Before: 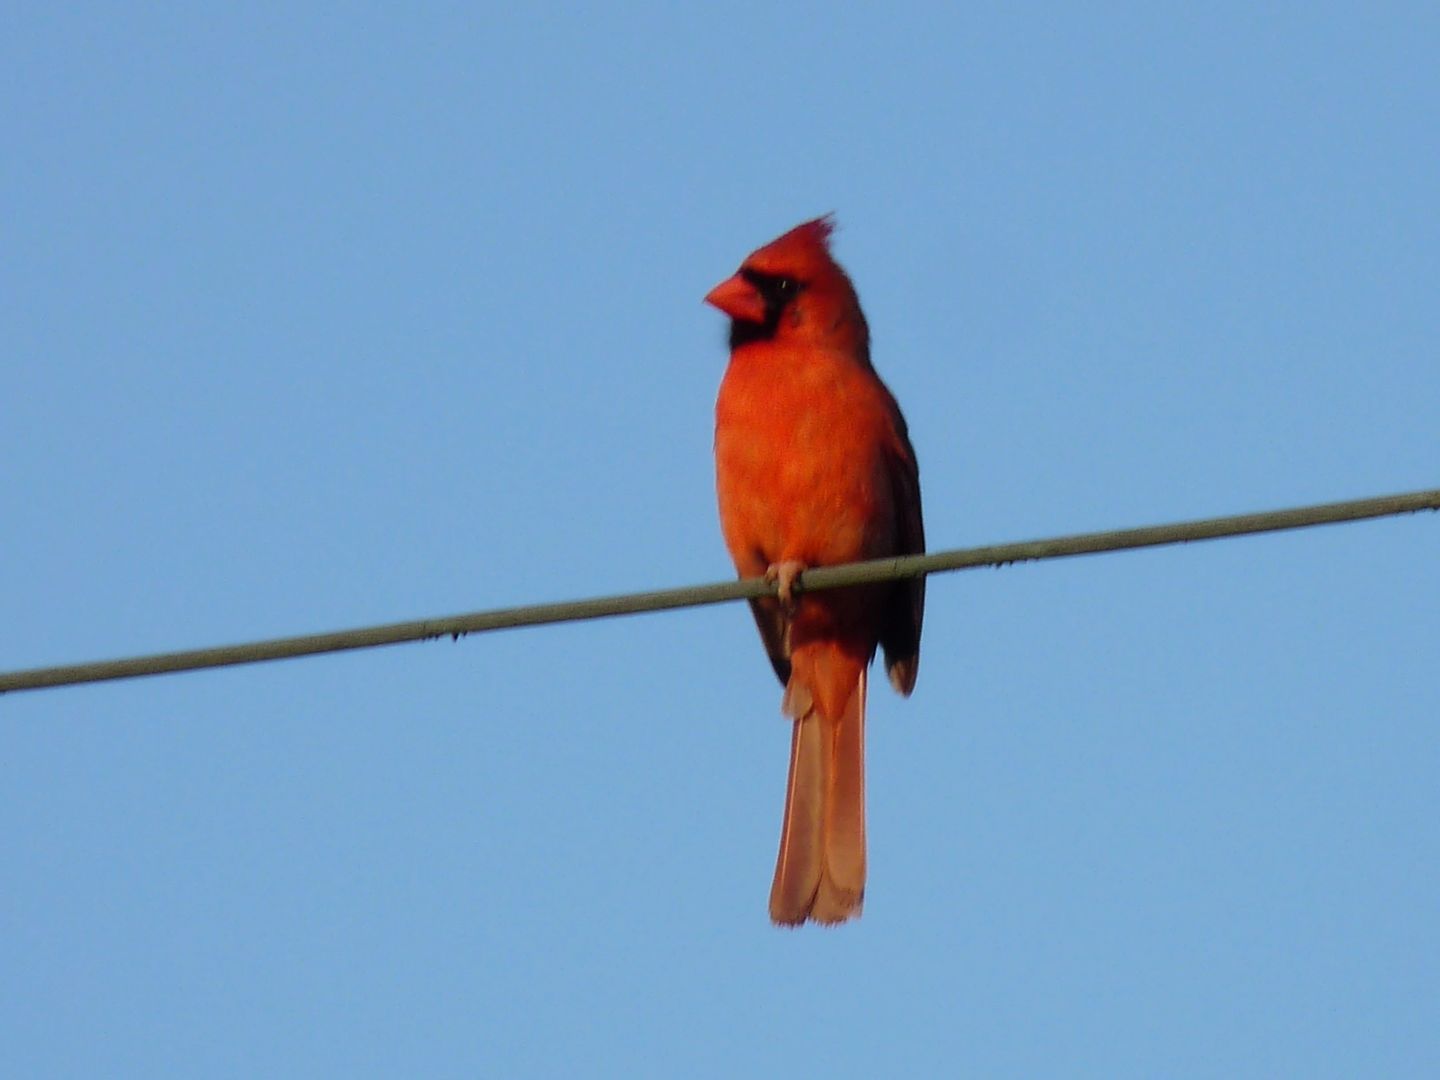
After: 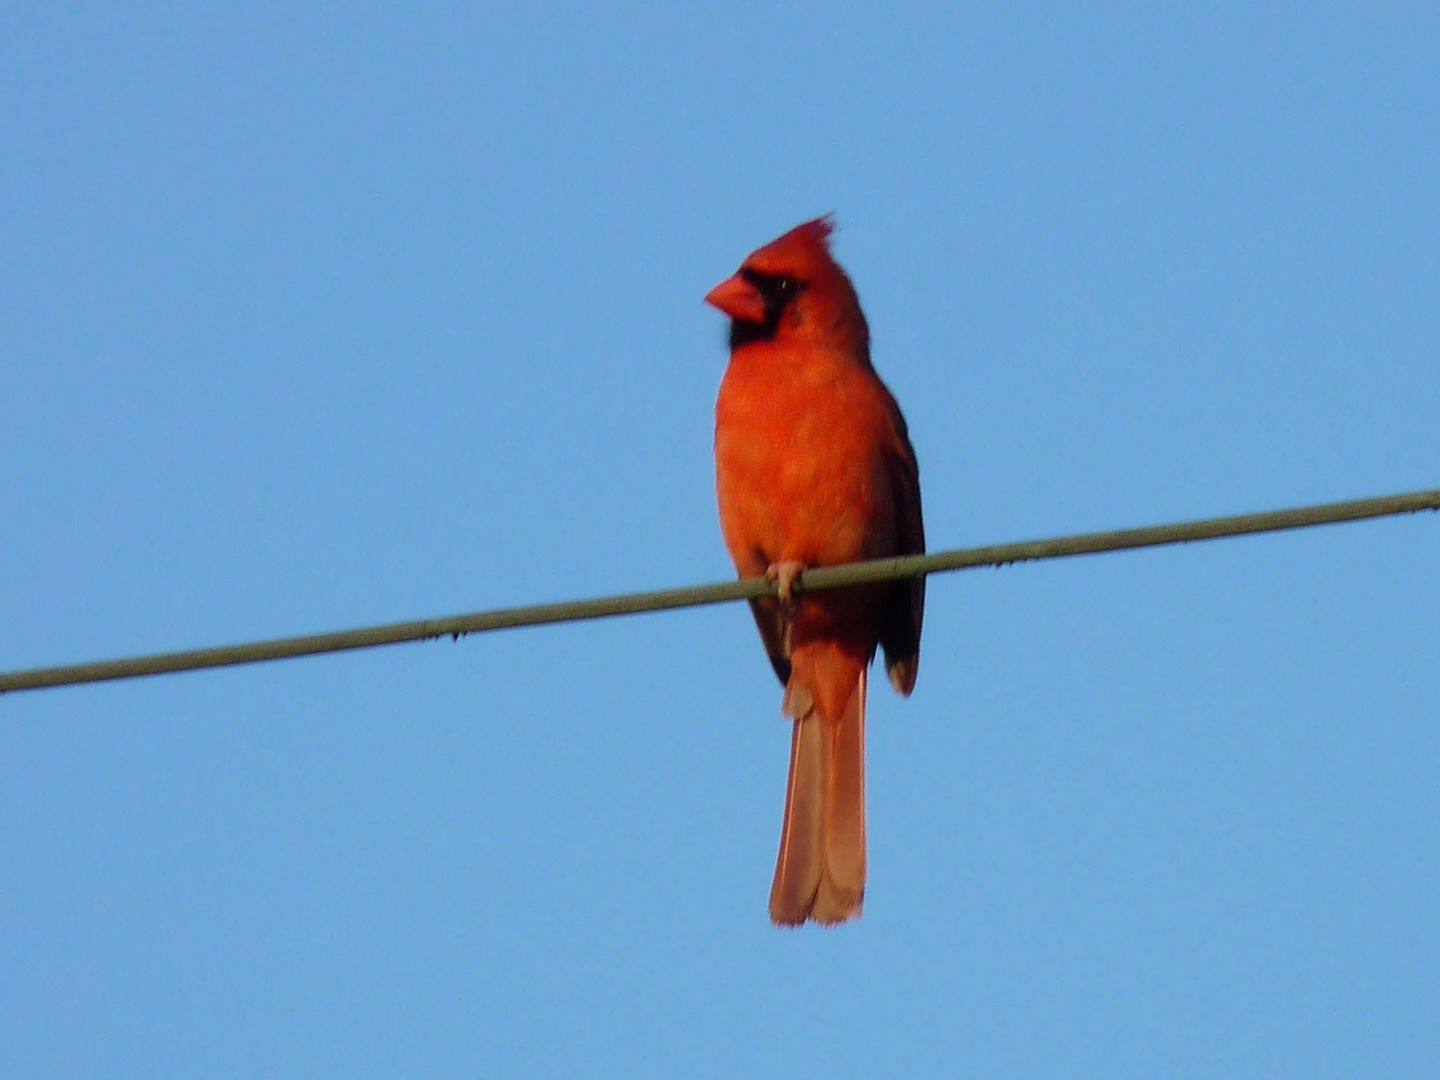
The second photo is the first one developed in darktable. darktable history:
bloom: size 9%, threshold 100%, strength 7%
velvia: on, module defaults
